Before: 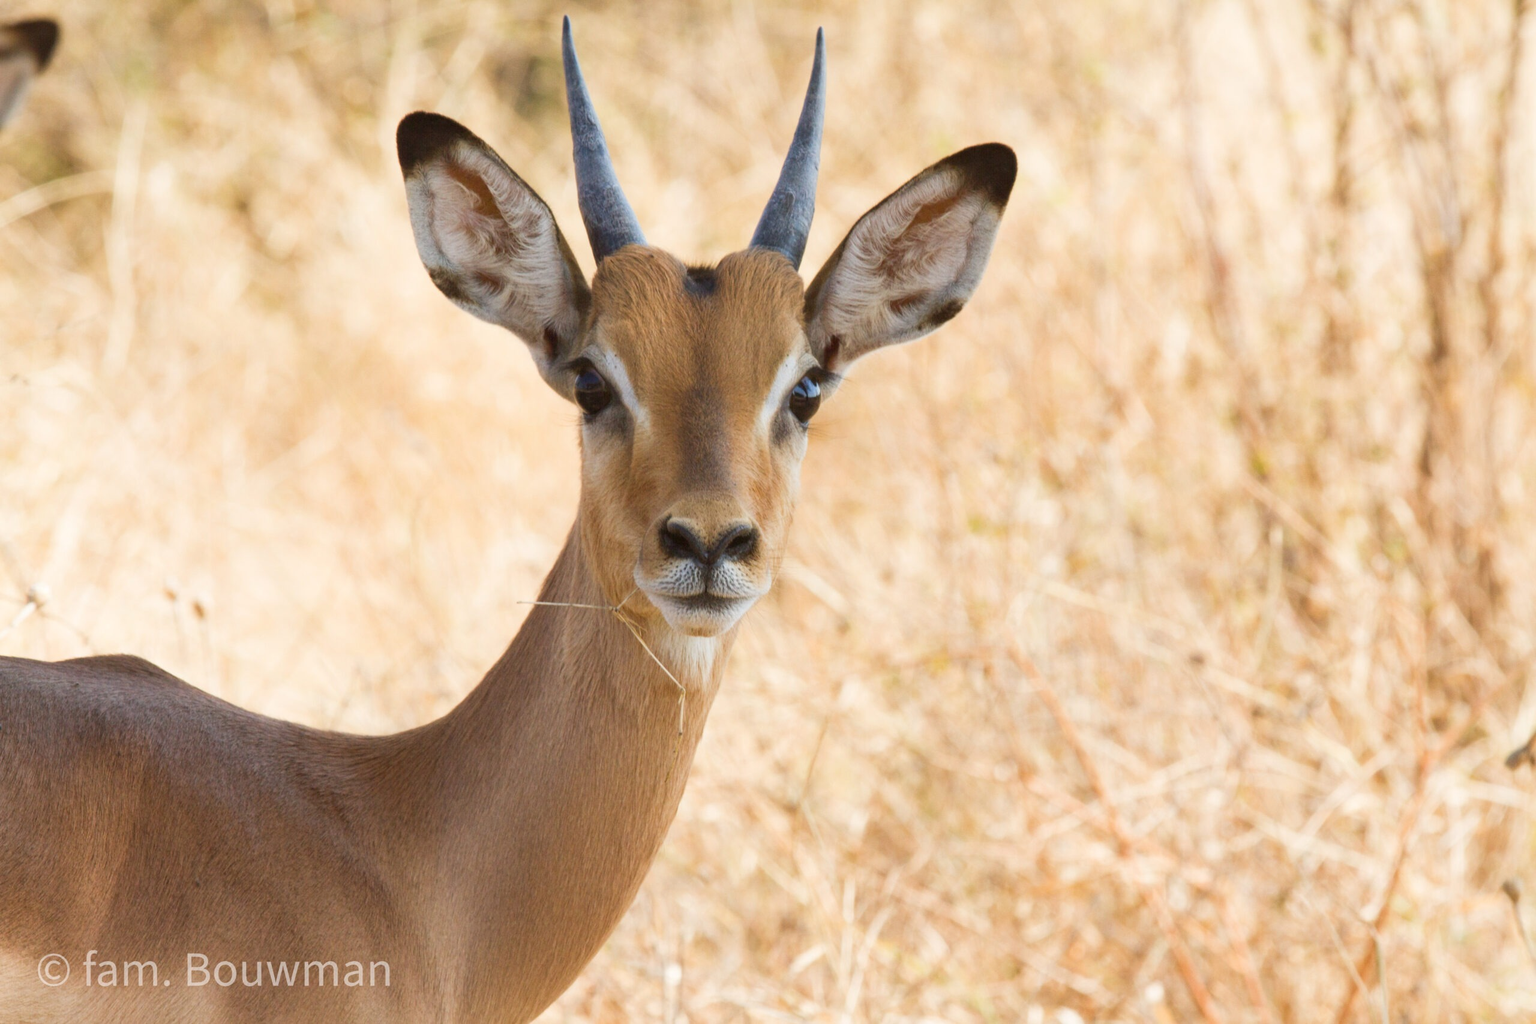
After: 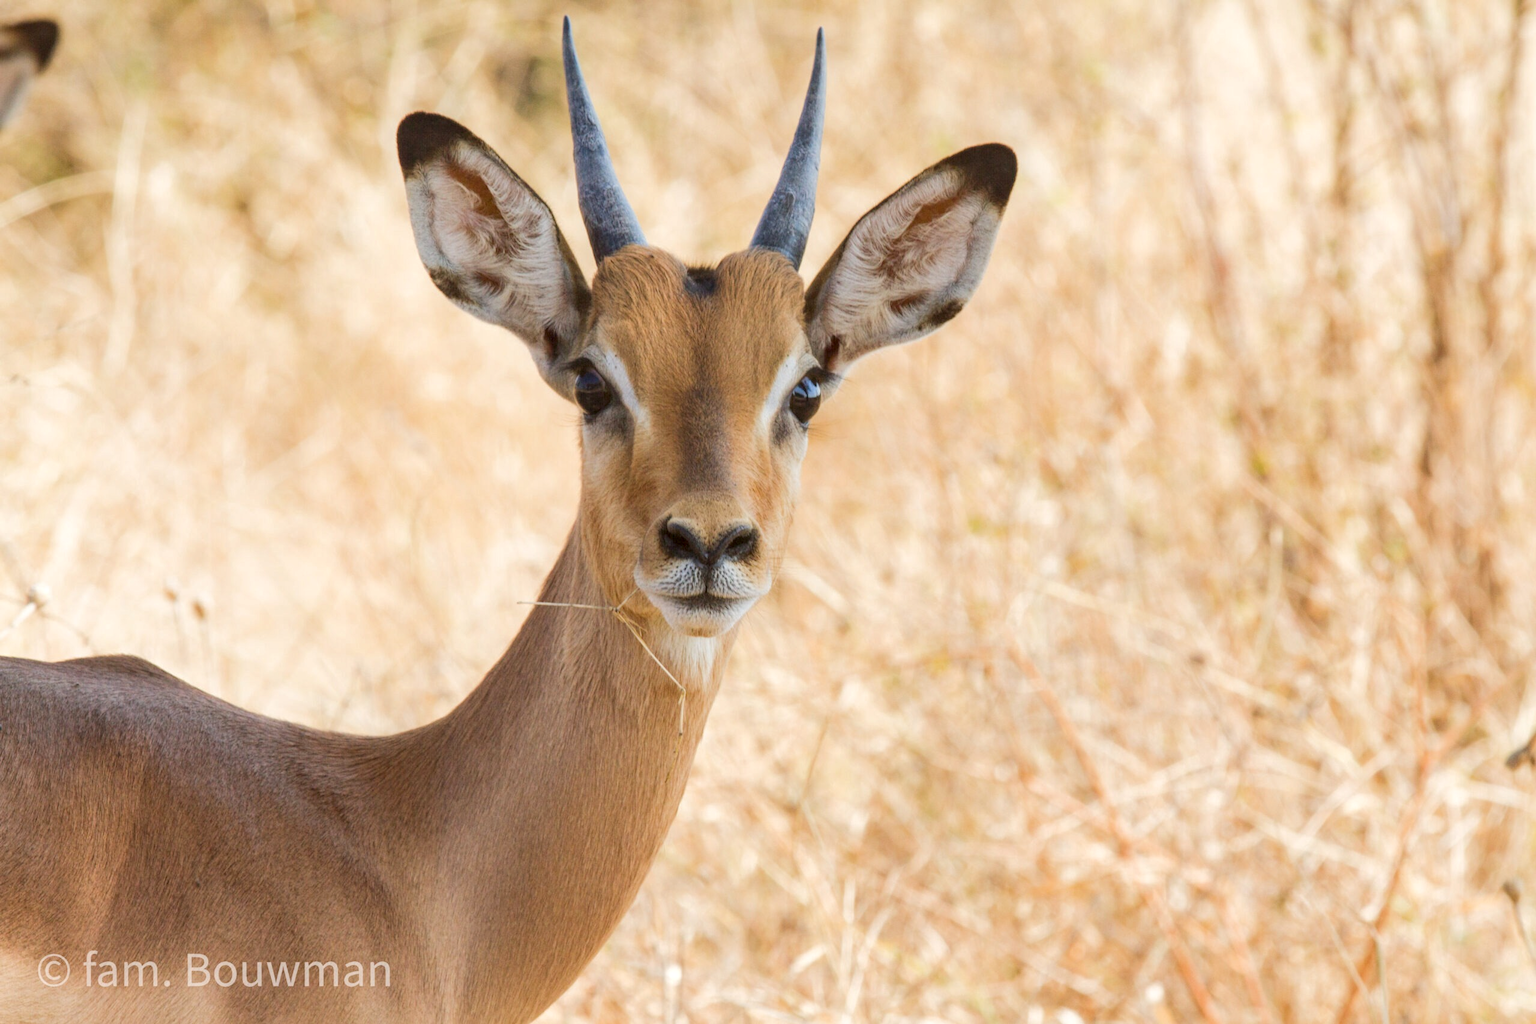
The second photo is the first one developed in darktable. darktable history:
base curve: curves: ch0 [(0, 0) (0.262, 0.32) (0.722, 0.705) (1, 1)]
local contrast: on, module defaults
